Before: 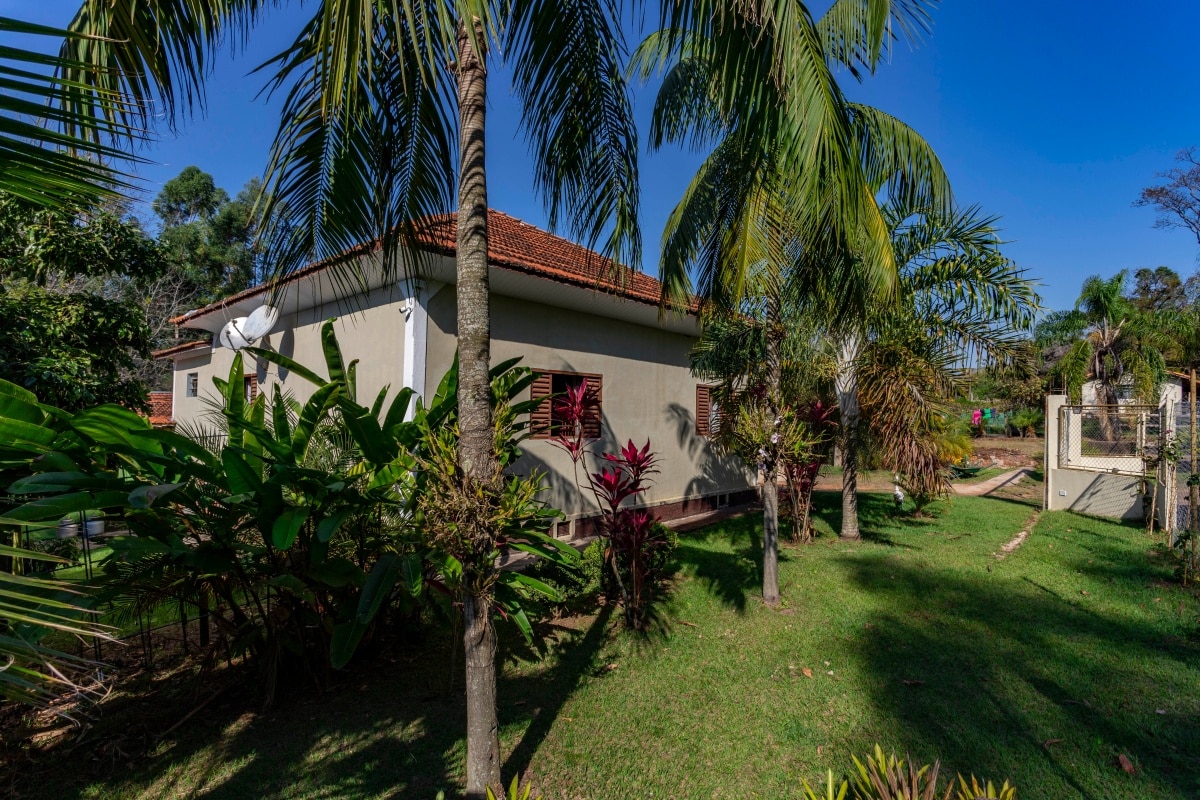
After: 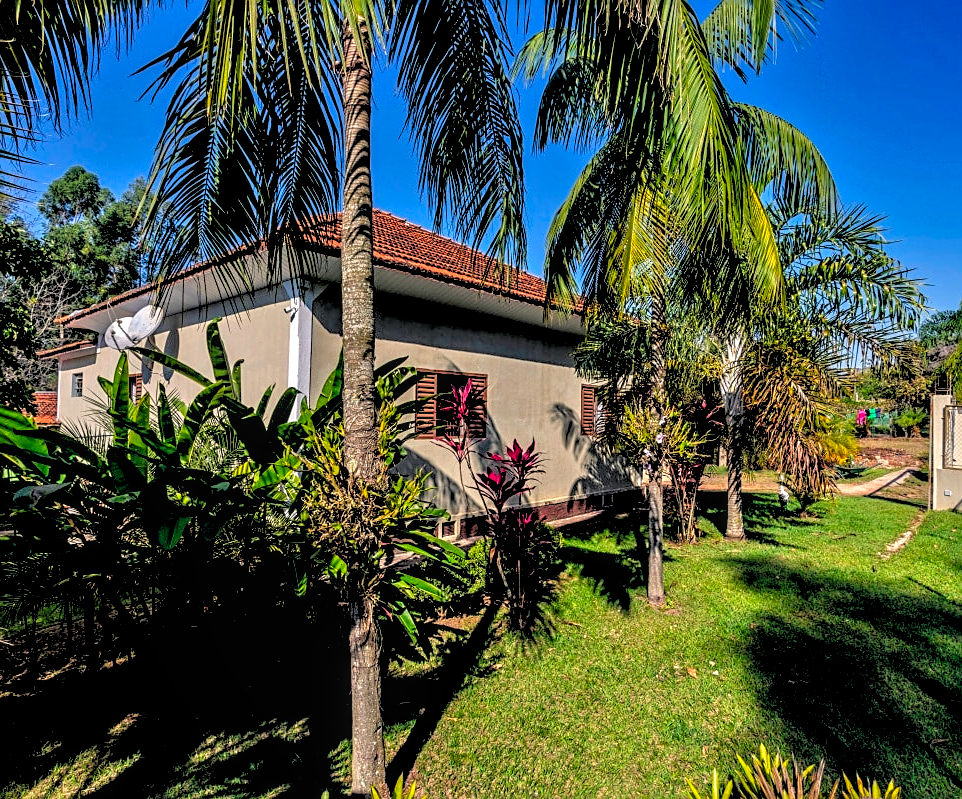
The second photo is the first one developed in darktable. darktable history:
crop and rotate: left 9.597%, right 10.195%
rgb levels: levels [[0.034, 0.472, 0.904], [0, 0.5, 1], [0, 0.5, 1]]
color balance rgb: shadows lift › hue 87.51°, highlights gain › chroma 1.35%, highlights gain › hue 55.1°, global offset › chroma 0.13%, global offset › hue 253.66°, perceptual saturation grading › global saturation 16.38%
tone equalizer: -7 EV 0.15 EV, -6 EV 0.6 EV, -5 EV 1.15 EV, -4 EV 1.33 EV, -3 EV 1.15 EV, -2 EV 0.6 EV, -1 EV 0.15 EV, mask exposure compensation -0.5 EV
local contrast: on, module defaults
color correction: saturation 1.11
sharpen: on, module defaults
